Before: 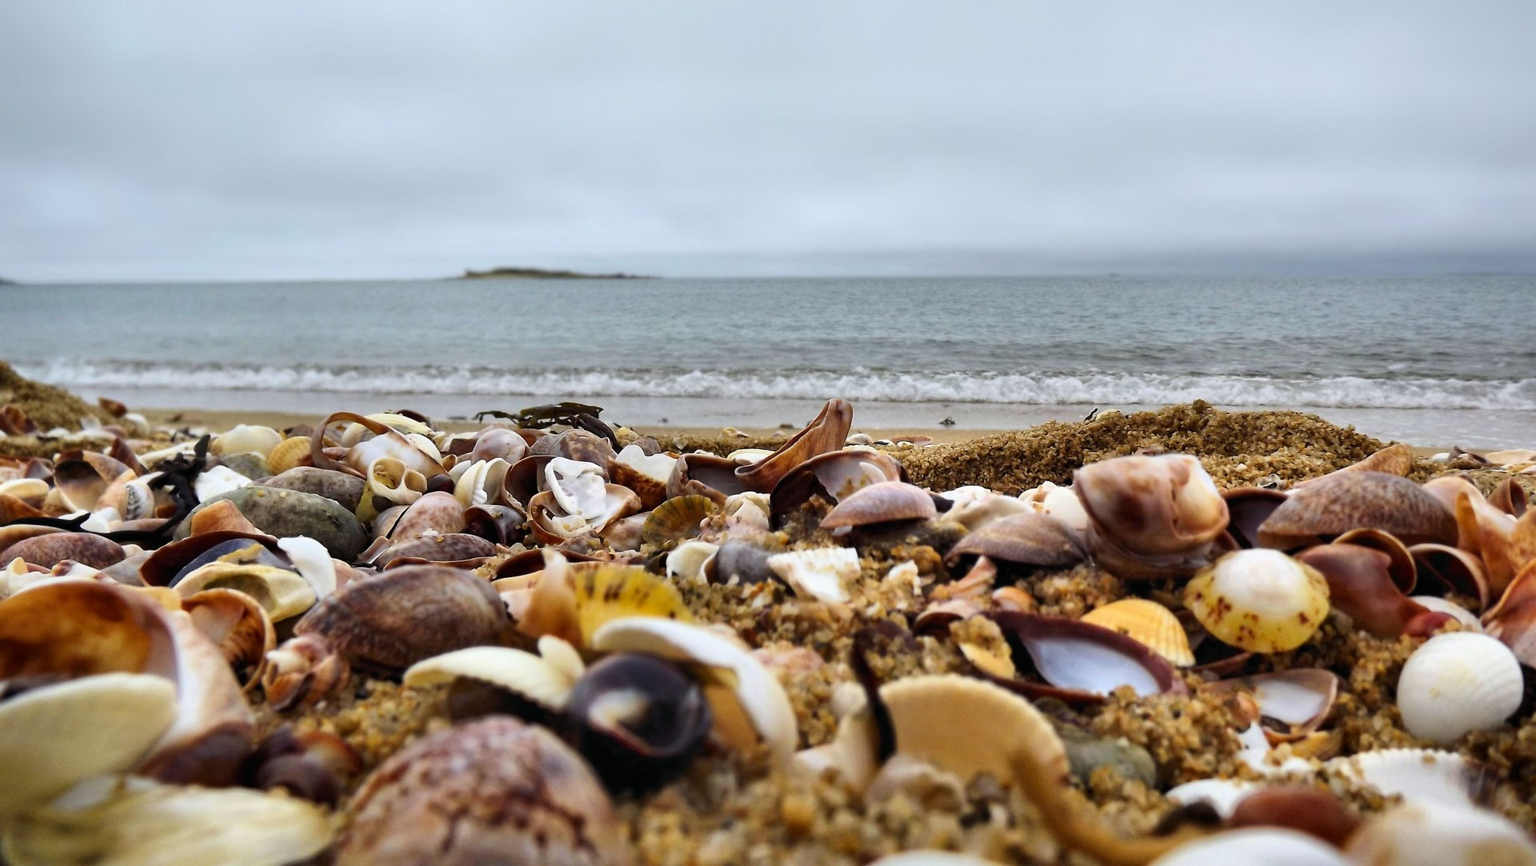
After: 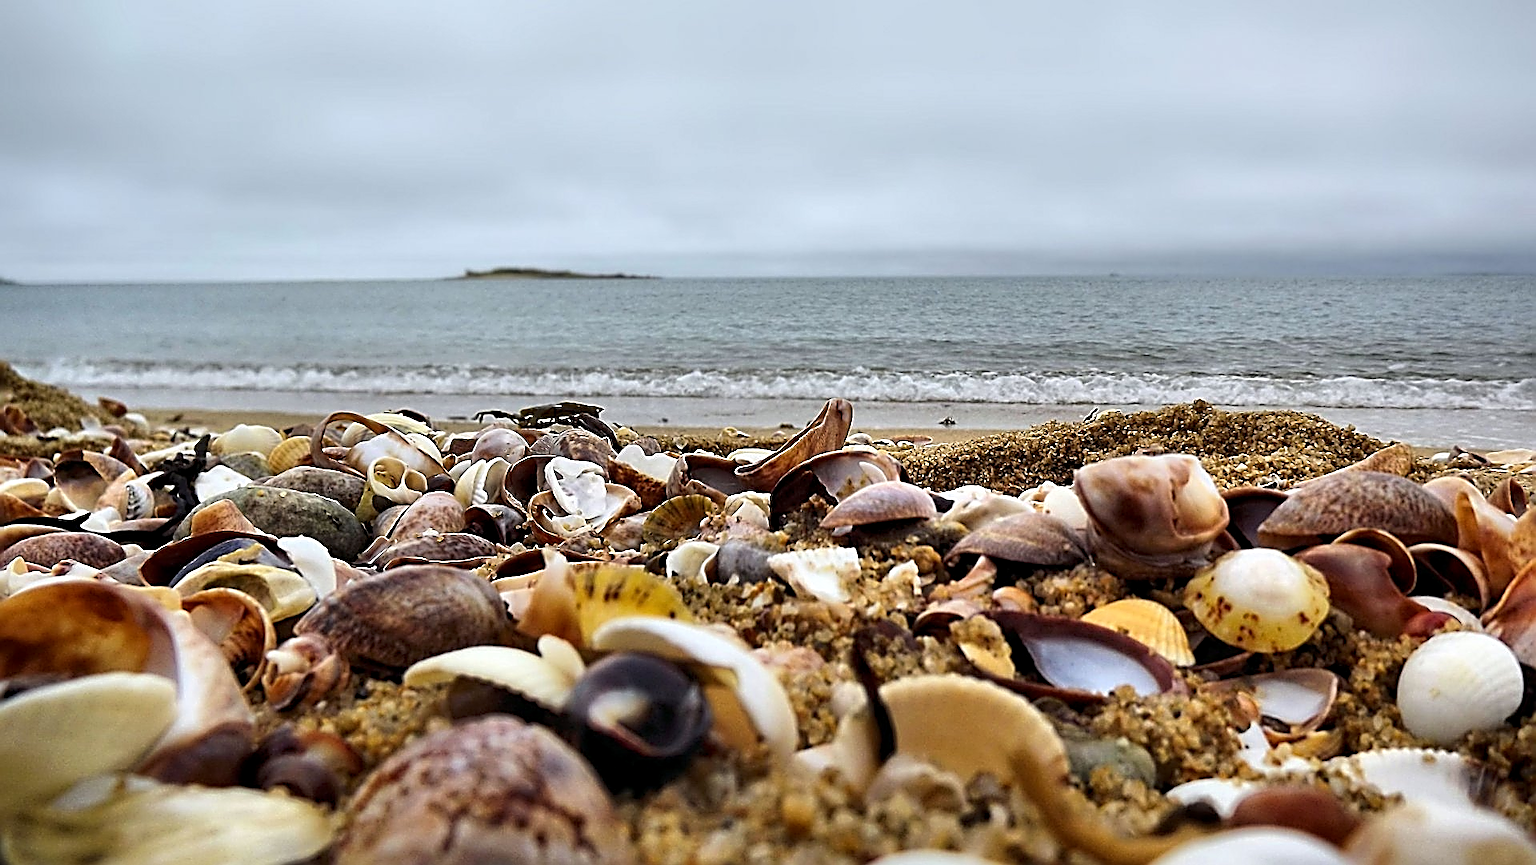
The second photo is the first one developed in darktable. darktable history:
sharpen: amount 1.986
local contrast: highlights 106%, shadows 101%, detail 120%, midtone range 0.2
